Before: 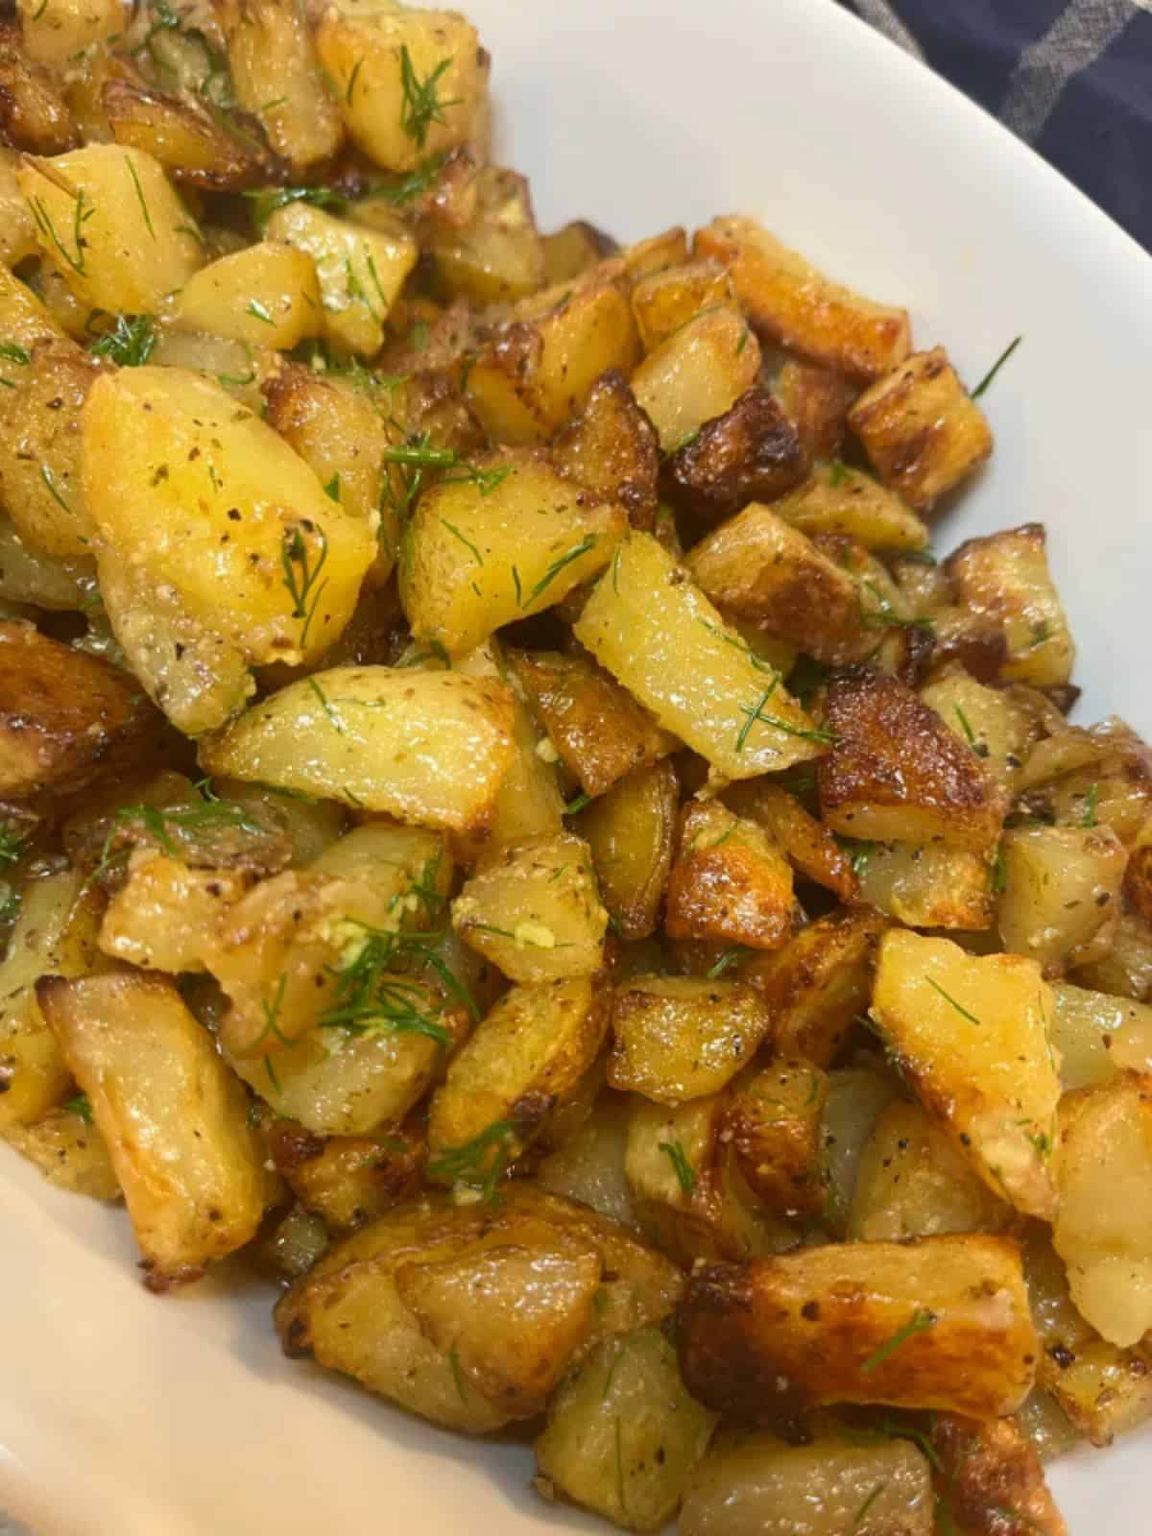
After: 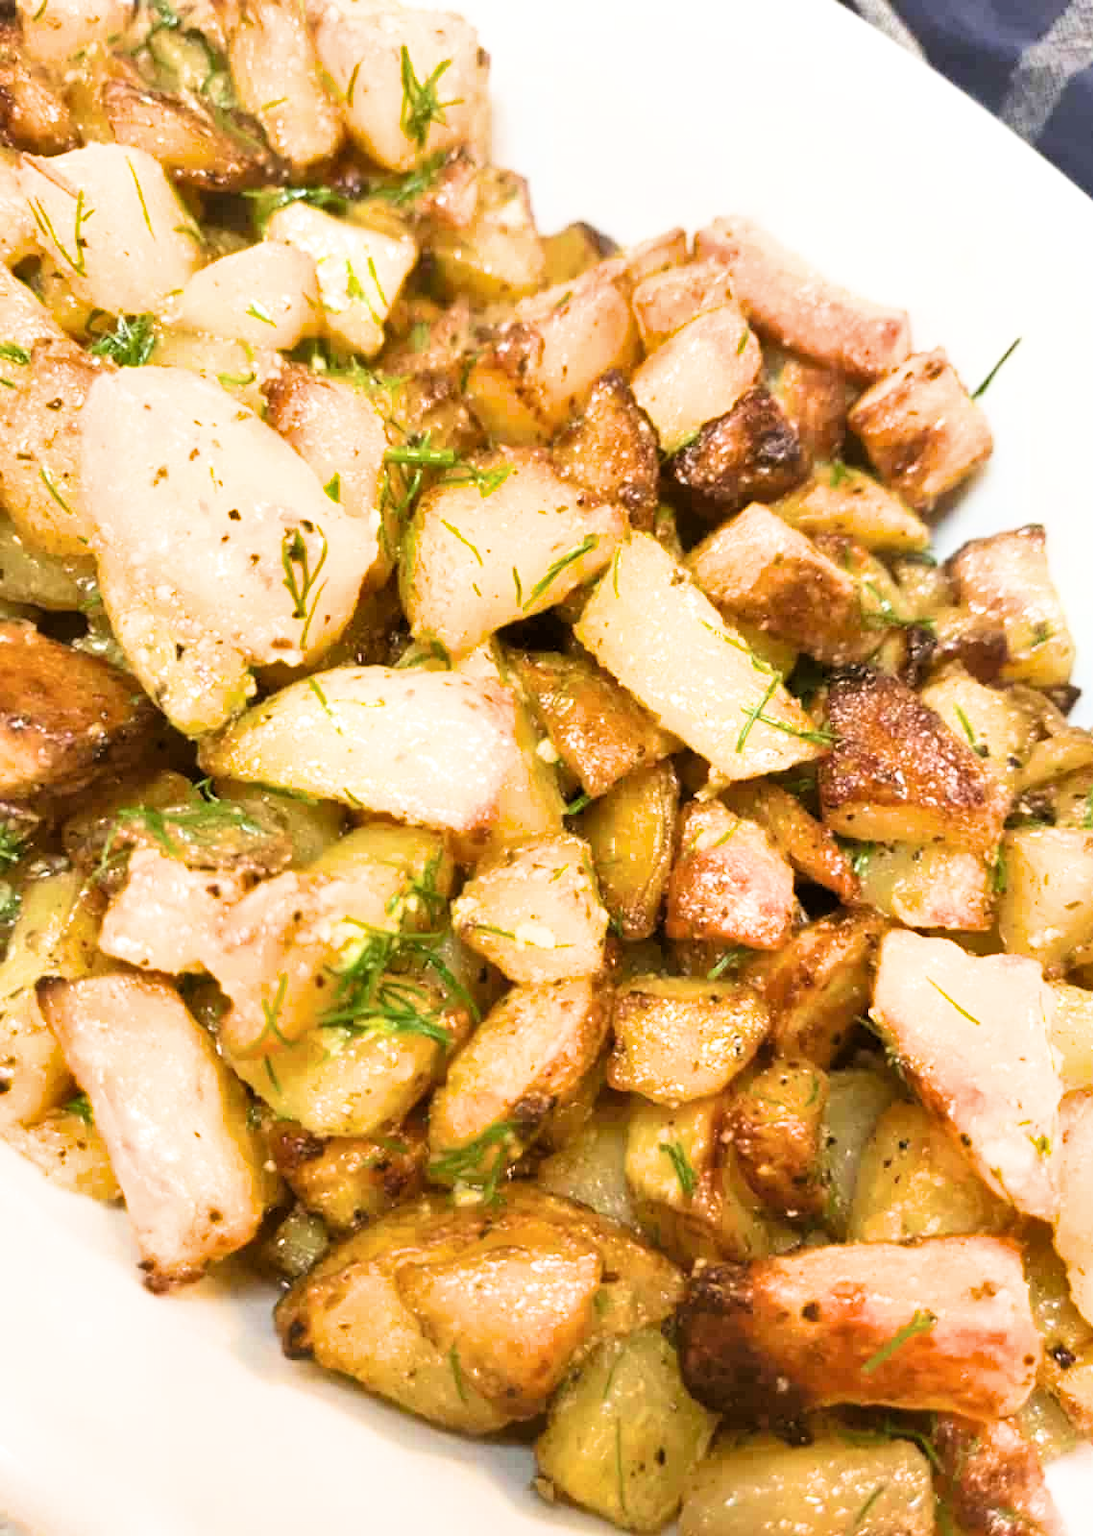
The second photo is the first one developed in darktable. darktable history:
crop and rotate: right 5.167%
levels: levels [0.016, 0.5, 0.996]
exposure: black level correction 0, exposure 1.4 EV, compensate highlight preservation false
filmic rgb: black relative exposure -5 EV, white relative exposure 3.5 EV, hardness 3.19, contrast 1.4, highlights saturation mix -30%
shadows and highlights: shadows 32, highlights -32, soften with gaussian
